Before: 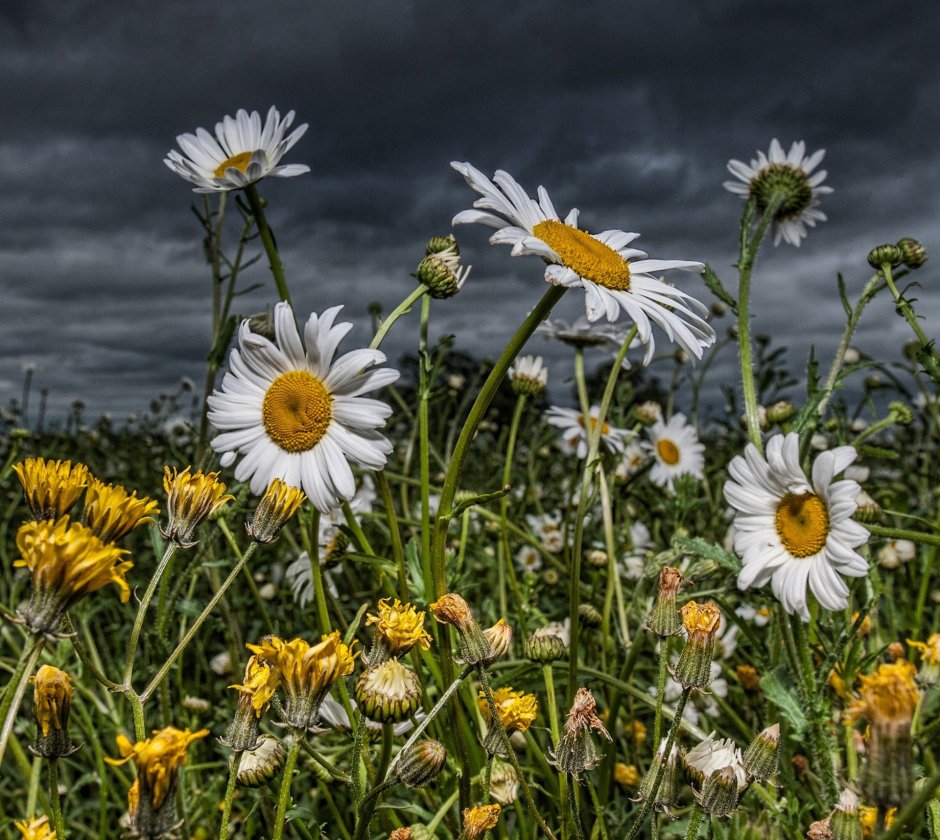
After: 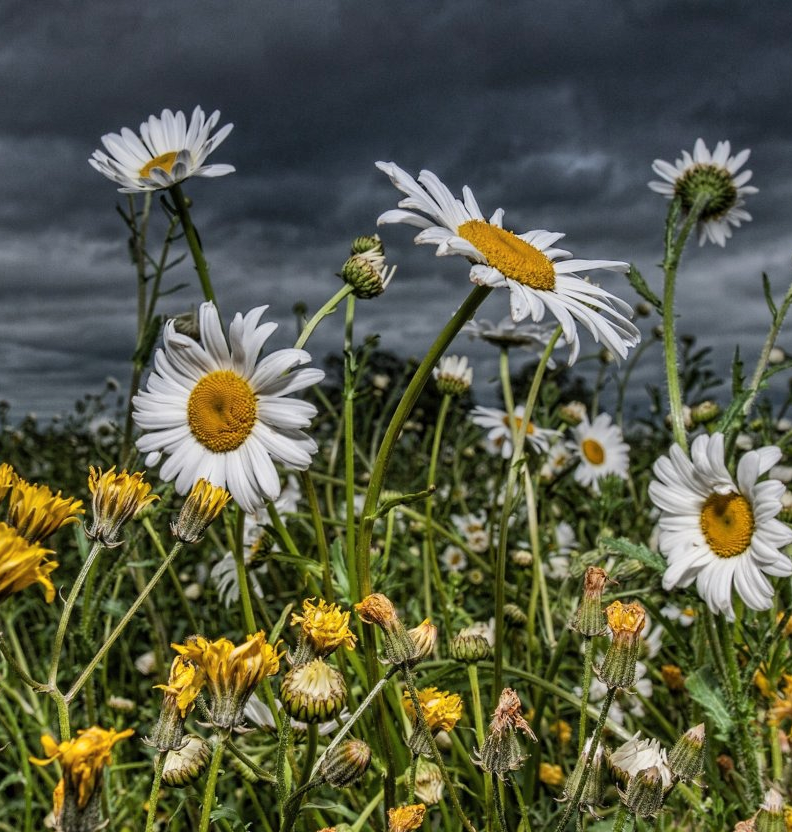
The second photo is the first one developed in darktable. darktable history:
crop: left 8.026%, right 7.374%
shadows and highlights: soften with gaussian
